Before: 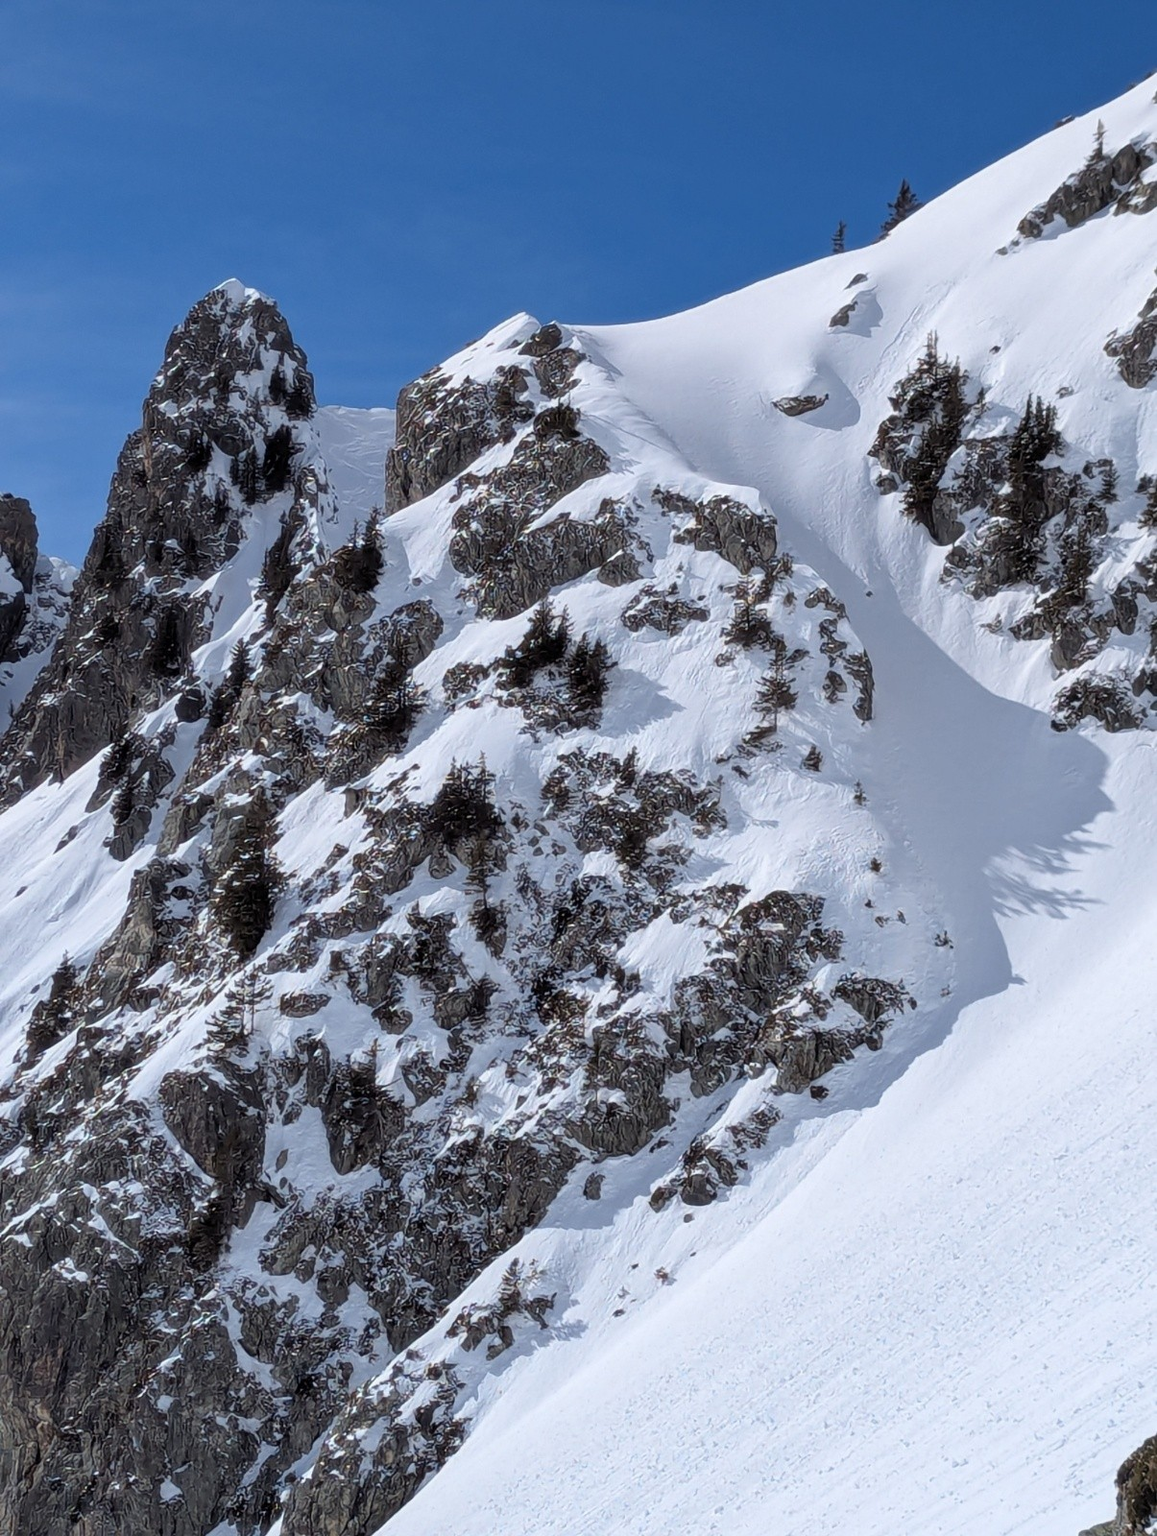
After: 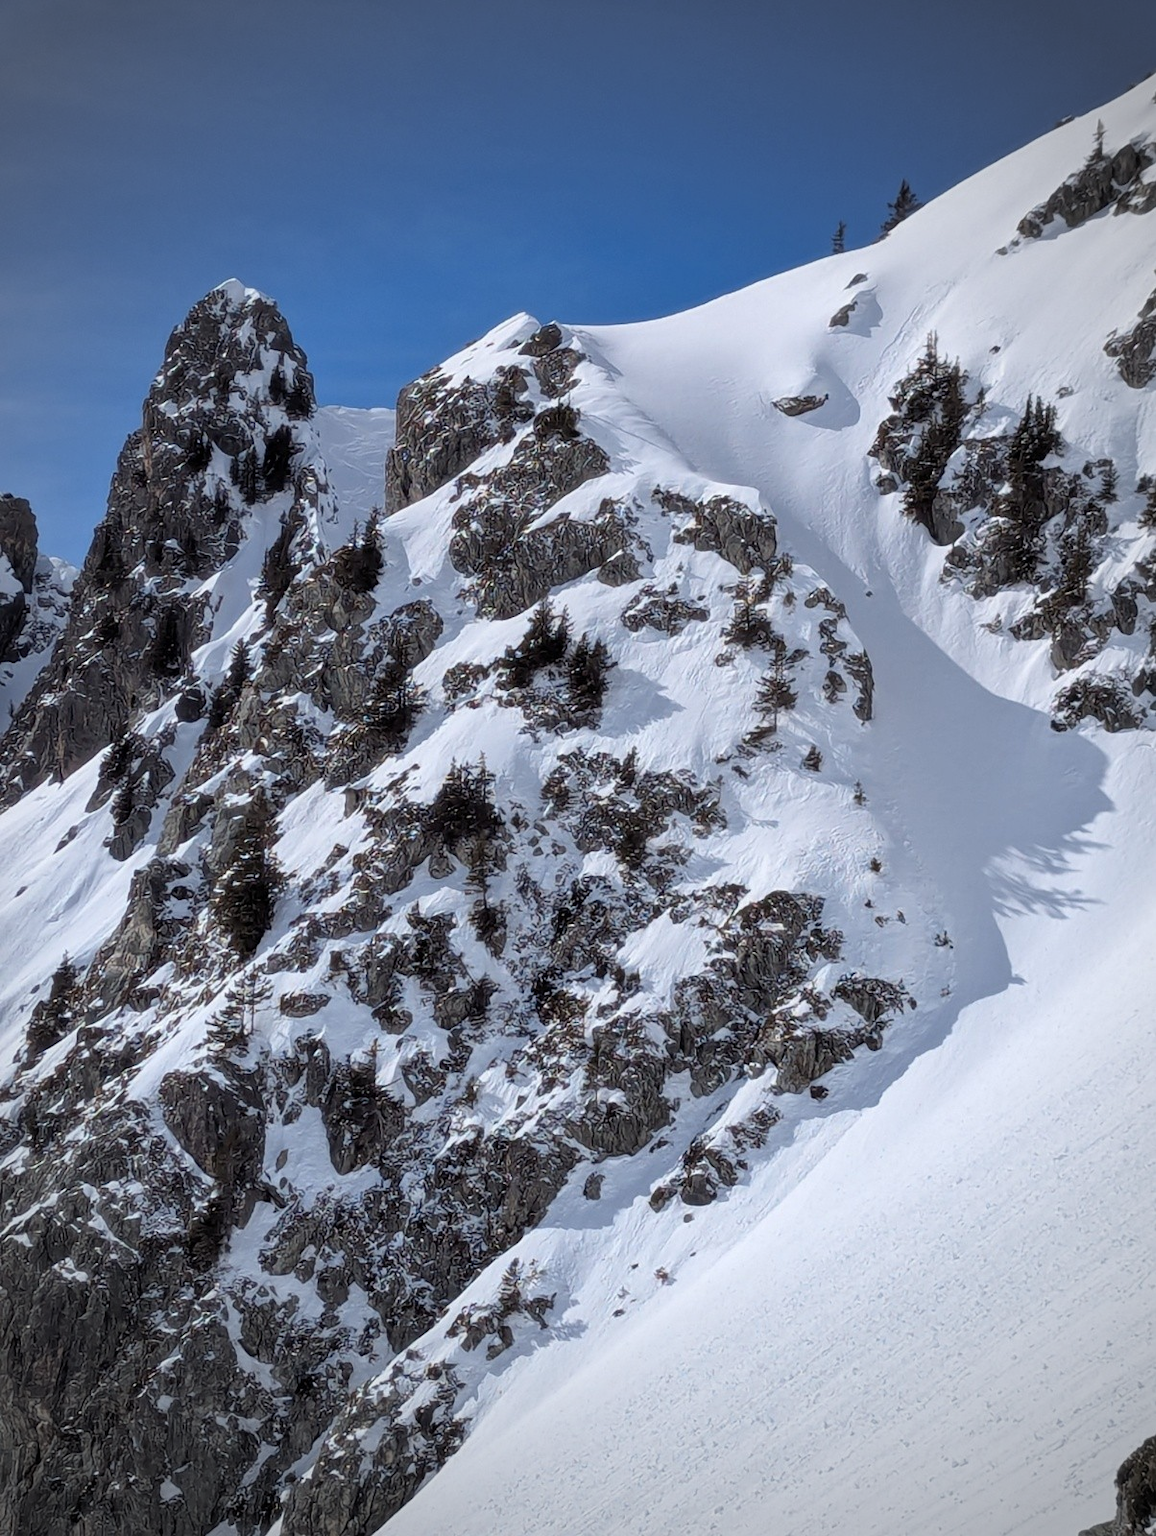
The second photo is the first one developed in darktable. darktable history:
vignetting: fall-off start 67.27%, width/height ratio 1.011
